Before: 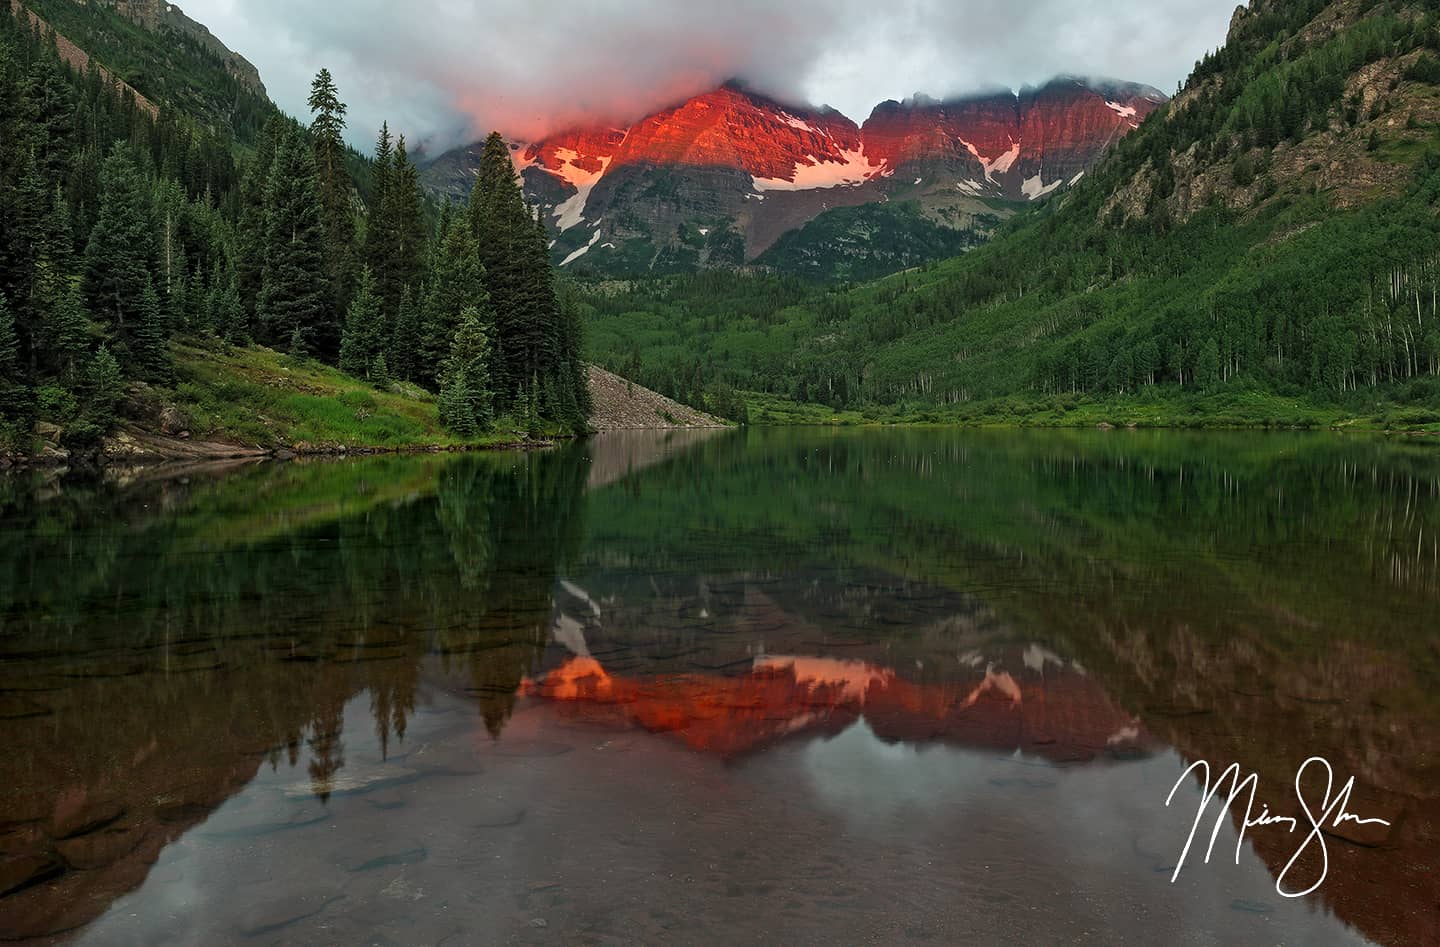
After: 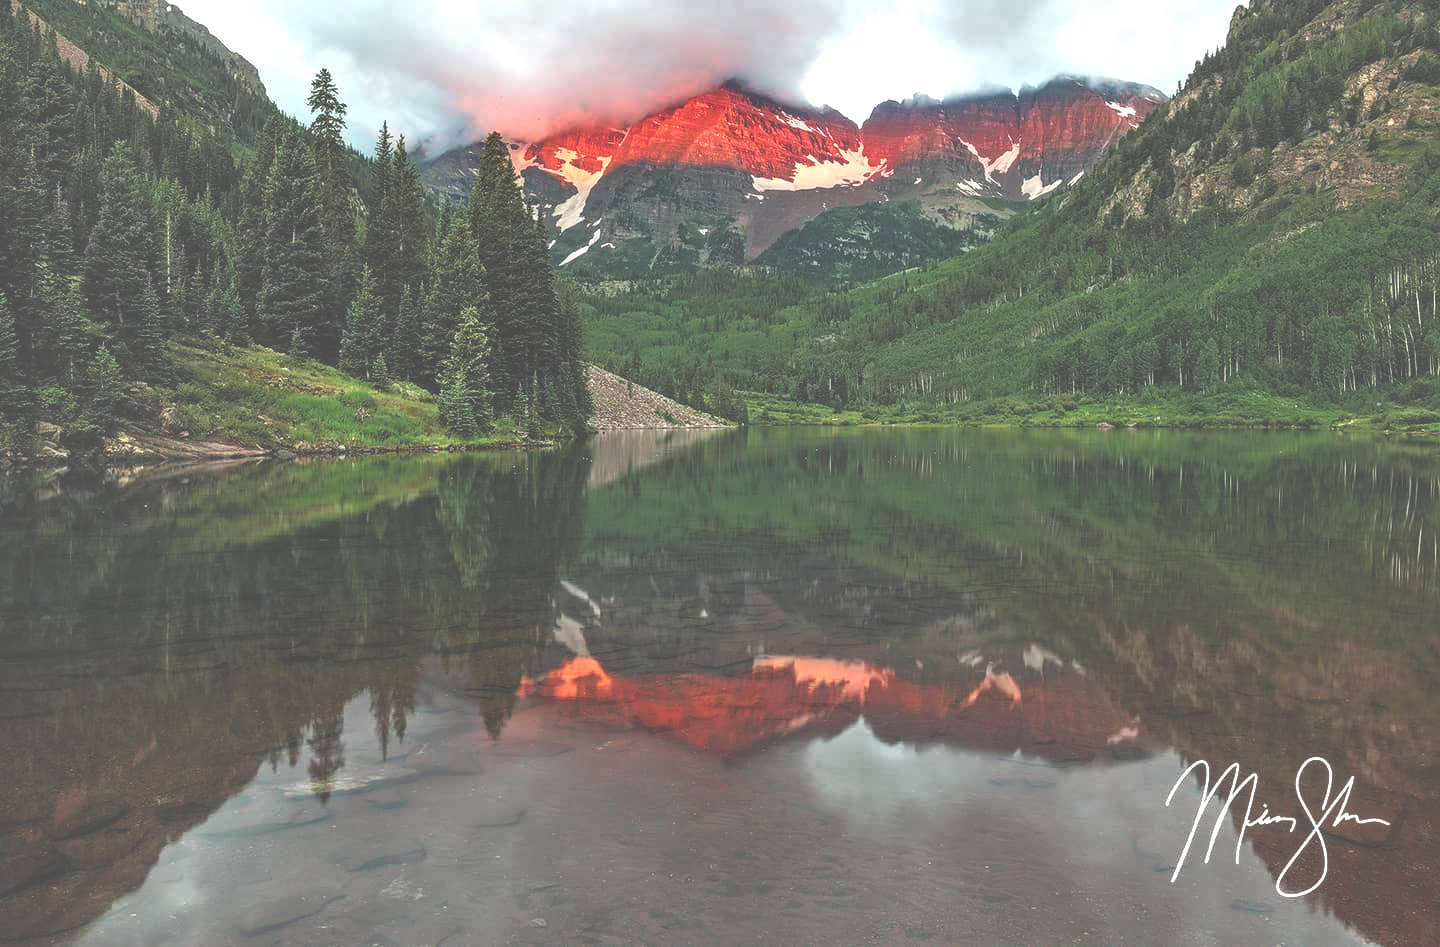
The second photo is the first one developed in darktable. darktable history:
color balance rgb: linear chroma grading › global chroma 8.12%, perceptual saturation grading › global saturation 9.07%, perceptual saturation grading › highlights -13.84%, perceptual saturation grading › mid-tones 14.88%, perceptual saturation grading › shadows 22.8%, perceptual brilliance grading › highlights 2.61%, global vibrance 12.07%
local contrast: detail 160%
exposure: black level correction -0.071, exposure 0.5 EV, compensate highlight preservation false
